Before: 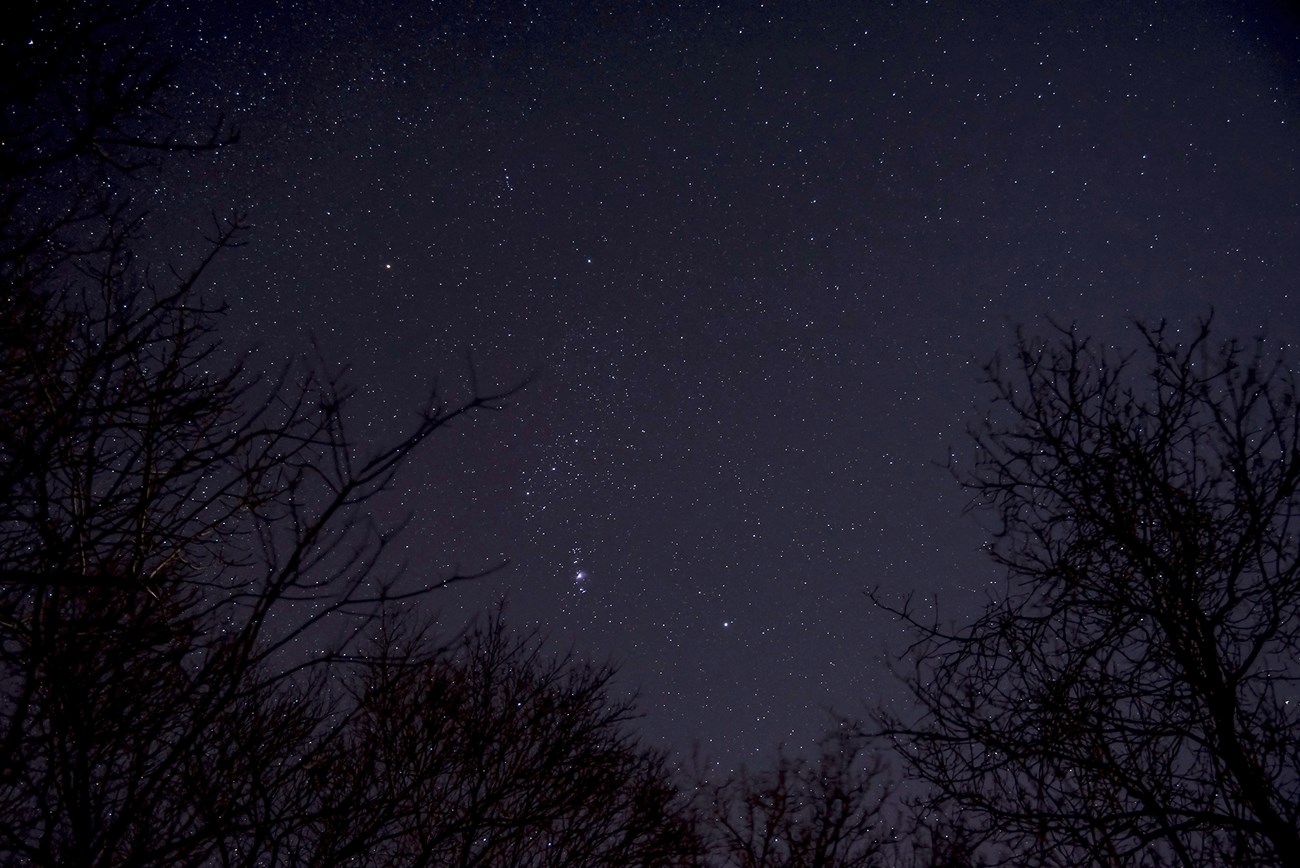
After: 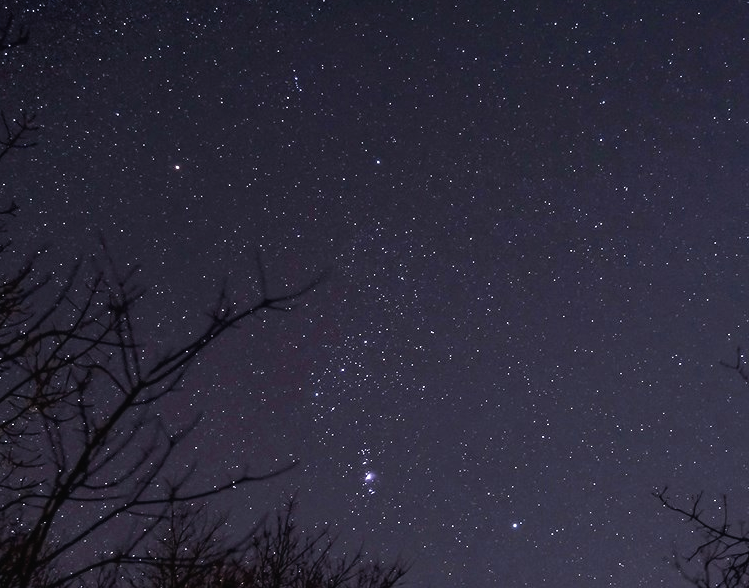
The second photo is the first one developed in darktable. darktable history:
crop: left 16.249%, top 11.521%, right 26.116%, bottom 20.64%
exposure: black level correction -0.003, exposure 0.041 EV, compensate highlight preservation false
levels: black 0.031%, levels [0.012, 0.367, 0.697]
